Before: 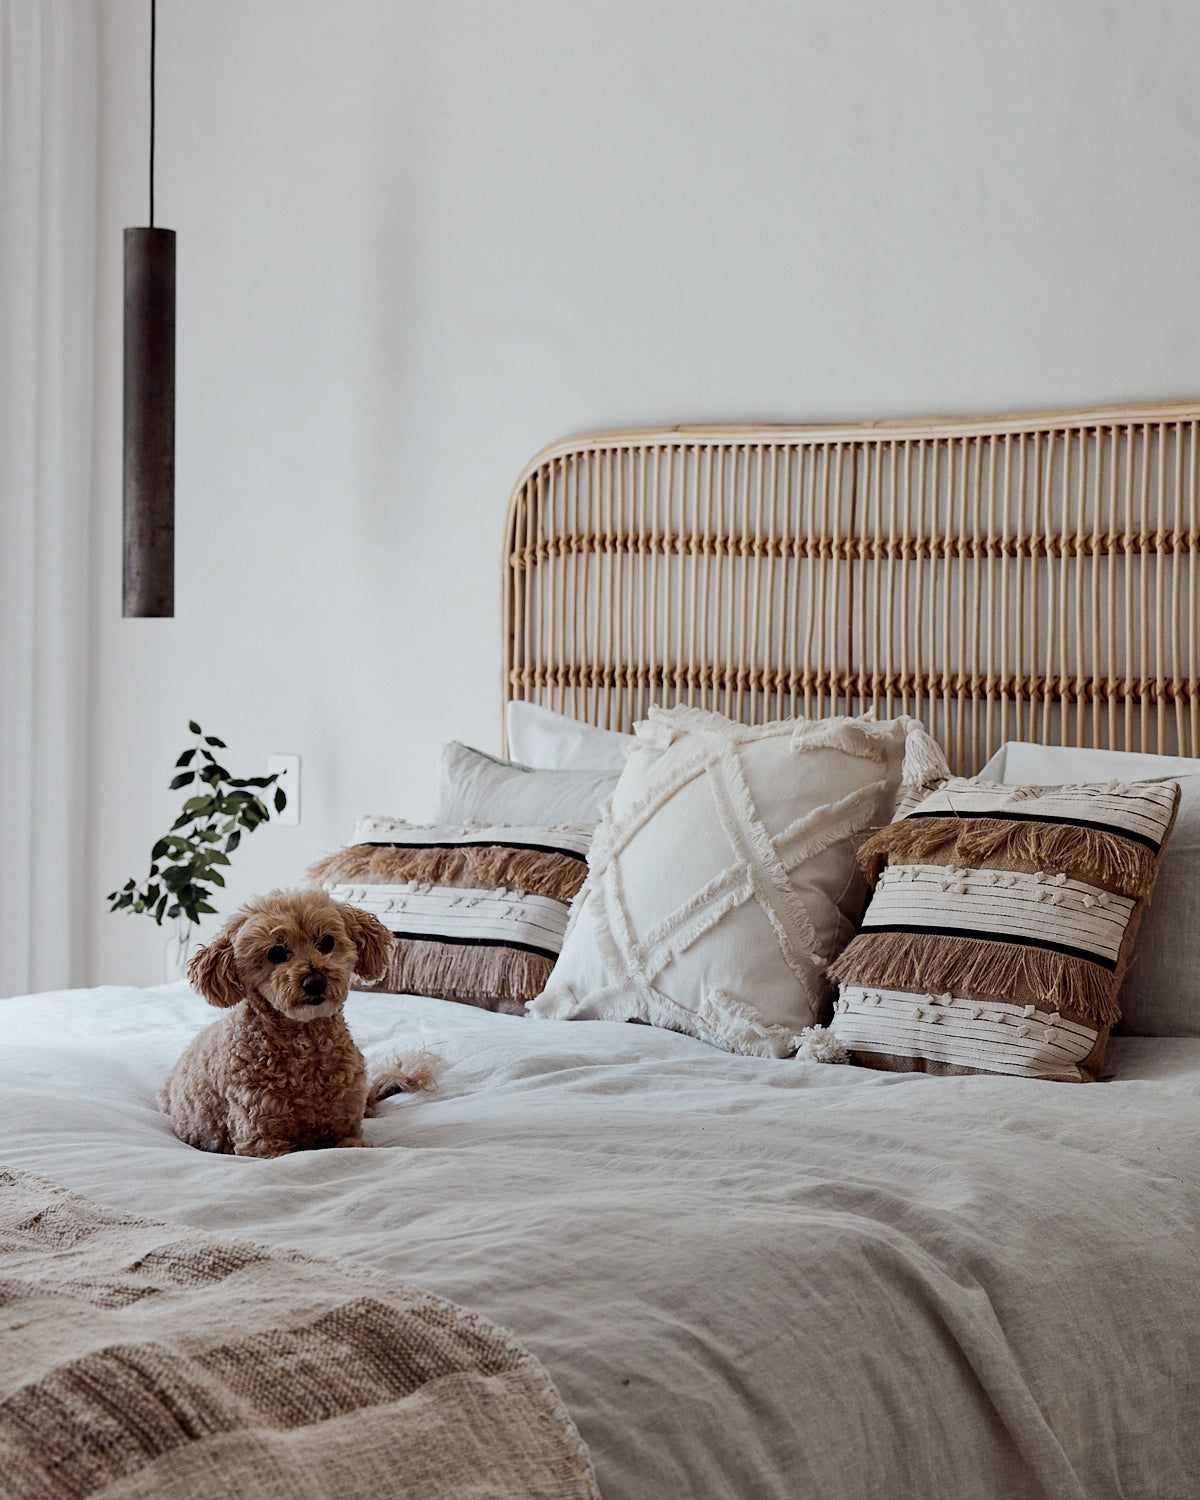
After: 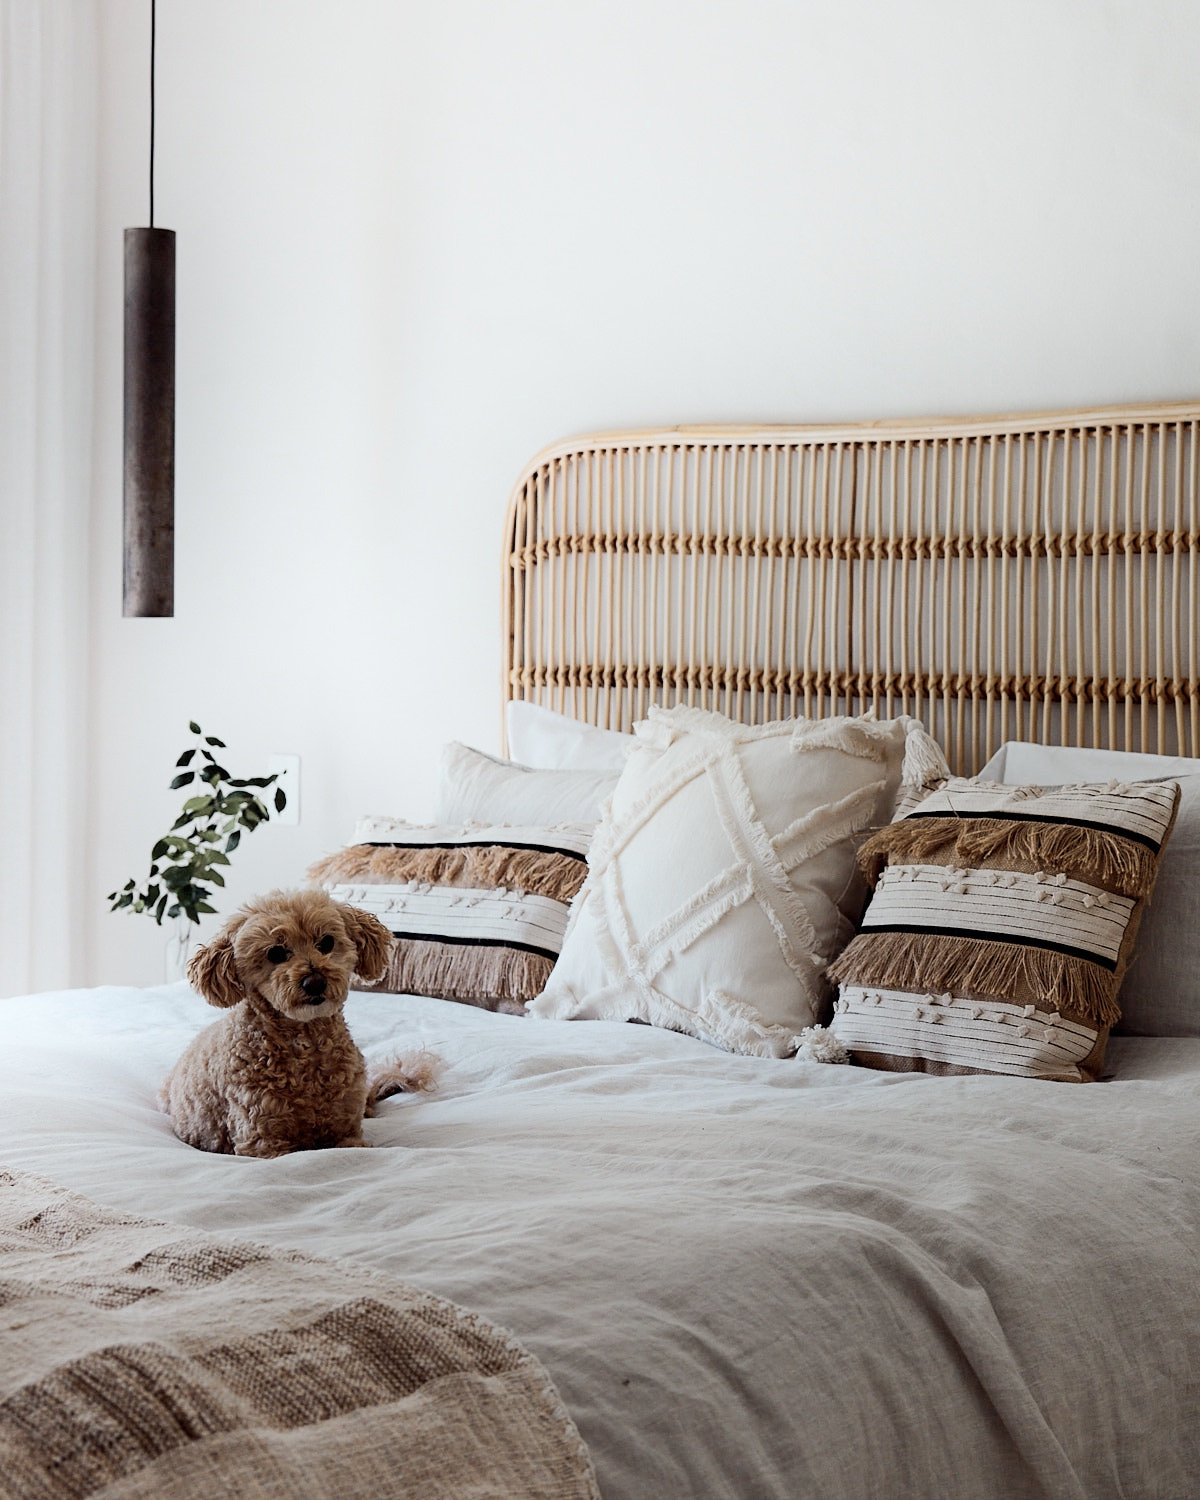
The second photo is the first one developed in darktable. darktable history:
shadows and highlights: shadows -55.58, highlights 87.21, soften with gaussian
